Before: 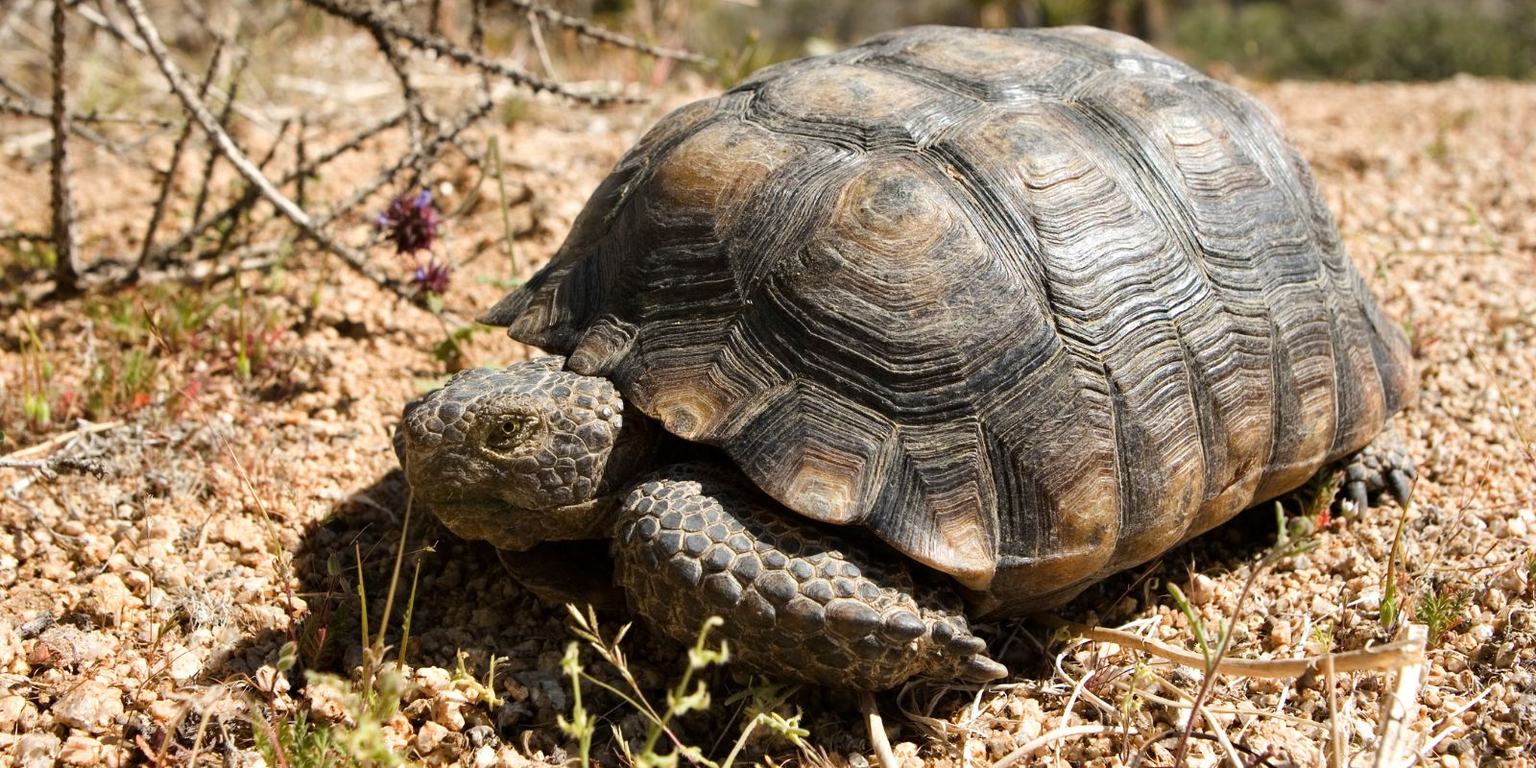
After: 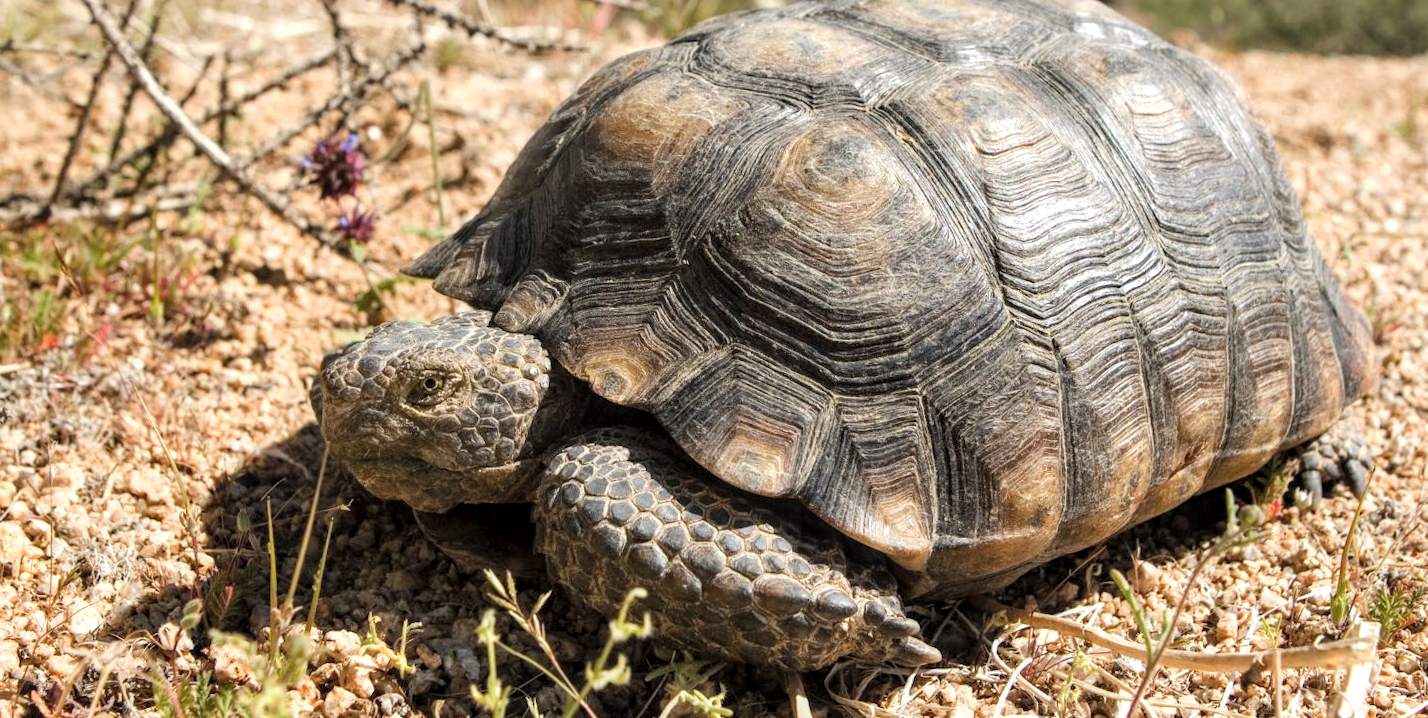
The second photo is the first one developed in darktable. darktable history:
crop and rotate: angle -1.98°, left 3.143%, top 3.647%, right 1.447%, bottom 0.436%
contrast brightness saturation: brightness 0.134
local contrast: detail 130%
tone equalizer: edges refinement/feathering 500, mask exposure compensation -1.57 EV, preserve details no
